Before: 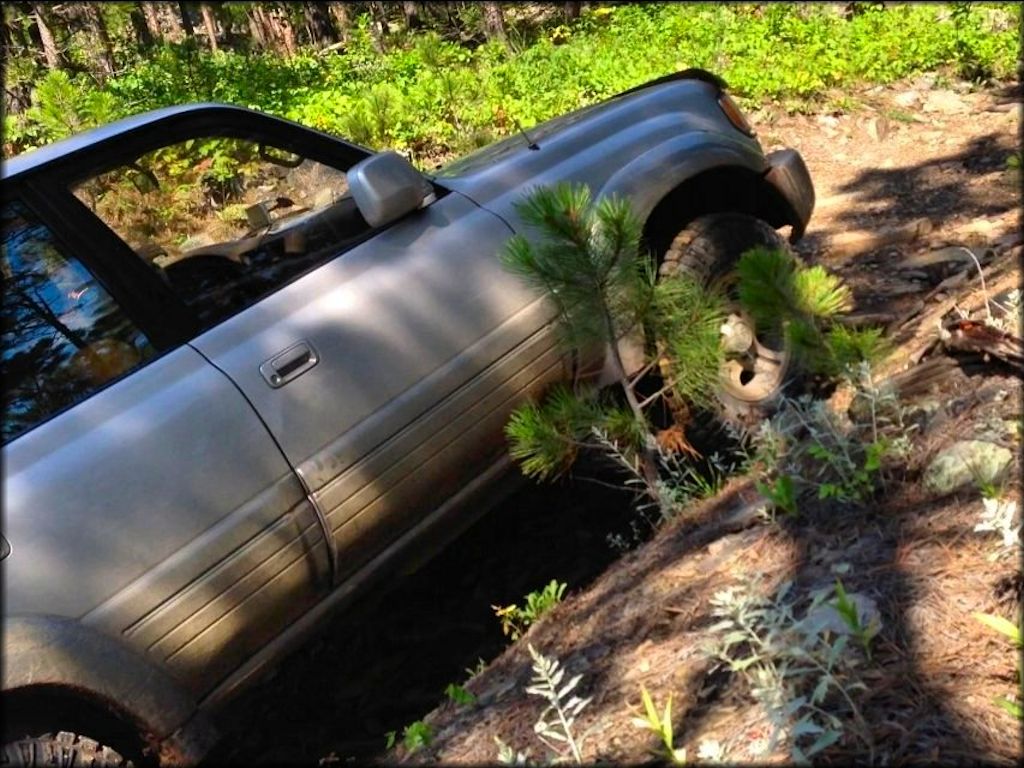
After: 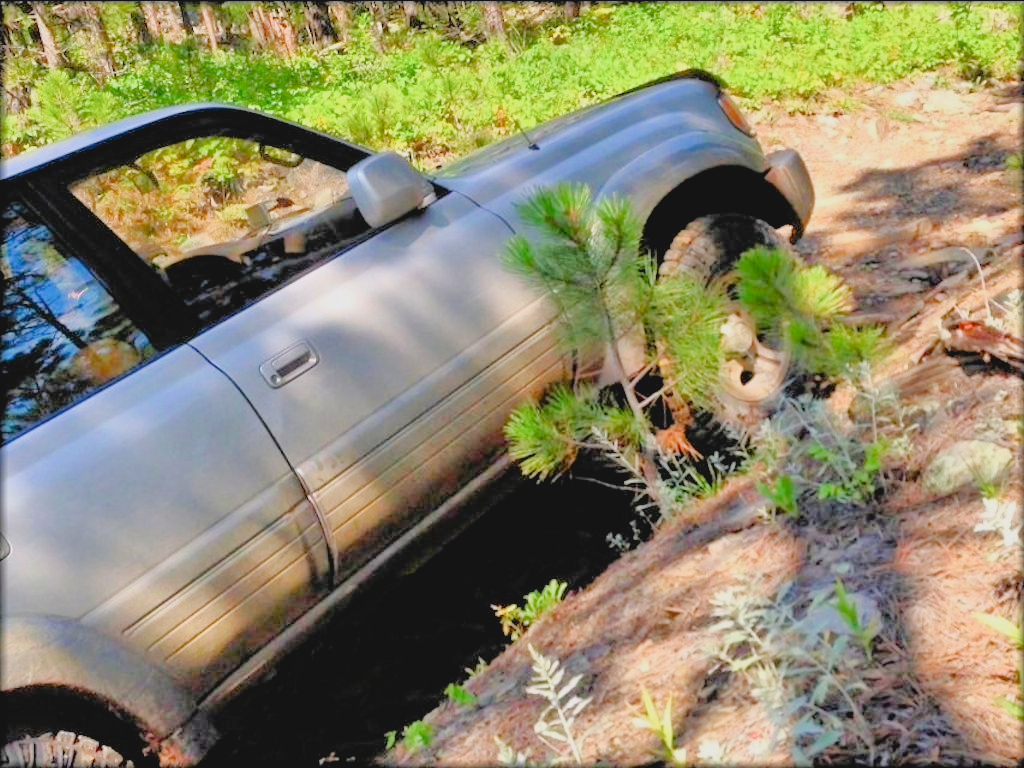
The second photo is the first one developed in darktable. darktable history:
tone equalizer: -7 EV 0.158 EV, -6 EV 0.572 EV, -5 EV 1.13 EV, -4 EV 1.29 EV, -3 EV 1.18 EV, -2 EV 0.6 EV, -1 EV 0.151 EV
filmic rgb: black relative exposure -6.68 EV, white relative exposure 4.56 EV, hardness 3.23, iterations of high-quality reconstruction 0
contrast brightness saturation: contrast -0.093, brightness 0.051, saturation 0.079
color balance rgb: shadows lift › luminance -9.991%, shadows lift › chroma 0.747%, shadows lift › hue 114.49°, global offset › luminance -0.496%, perceptual saturation grading › global saturation 1.817%, perceptual saturation grading › highlights -1.672%, perceptual saturation grading › mid-tones 4.426%, perceptual saturation grading › shadows 8.237%, perceptual brilliance grading › mid-tones 10.874%, perceptual brilliance grading › shadows 15.308%, global vibrance -24.843%
exposure: black level correction 0, exposure 1 EV, compensate highlight preservation false
